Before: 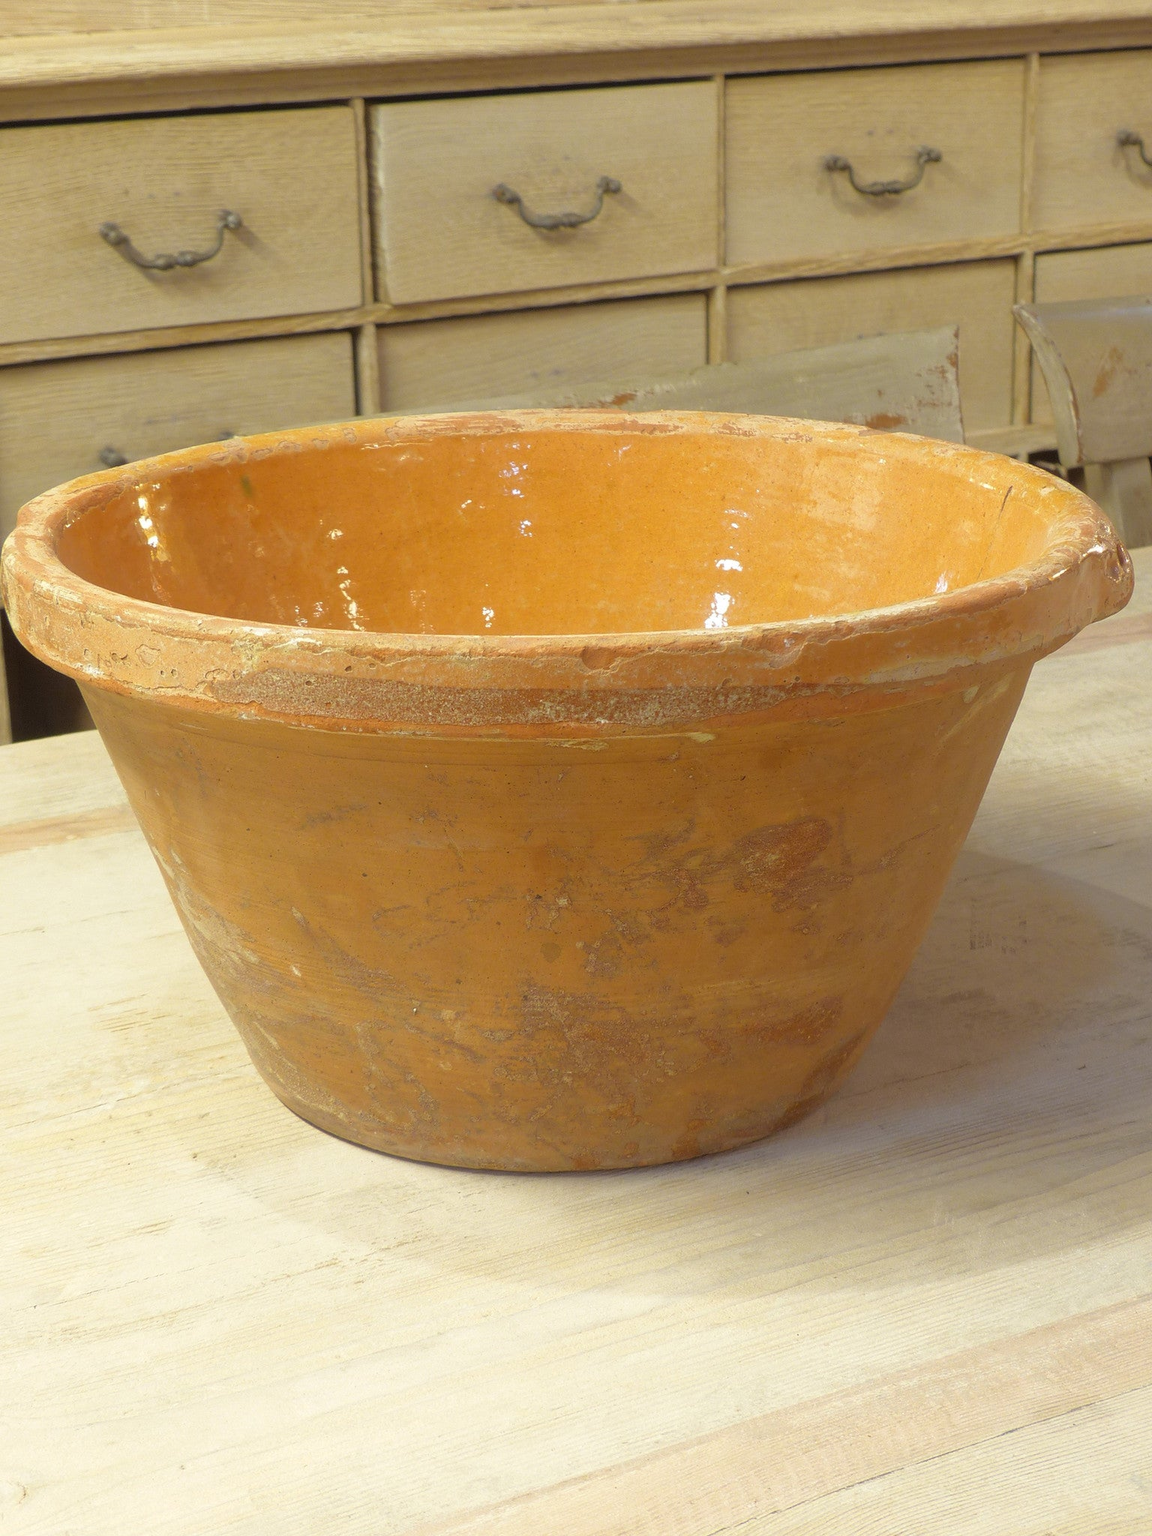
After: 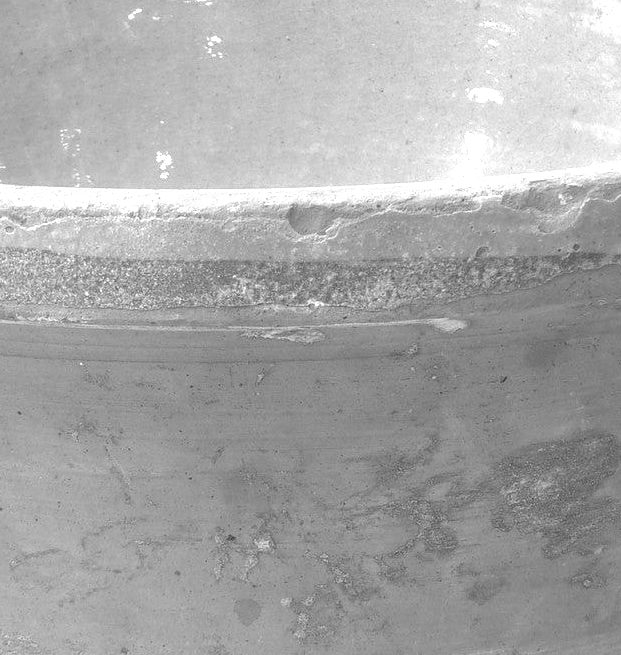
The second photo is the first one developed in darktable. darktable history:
local contrast: detail 130%
monochrome: size 1
crop: left 31.751%, top 32.172%, right 27.8%, bottom 35.83%
exposure: black level correction 0, exposure 1.1 EV, compensate highlight preservation false
